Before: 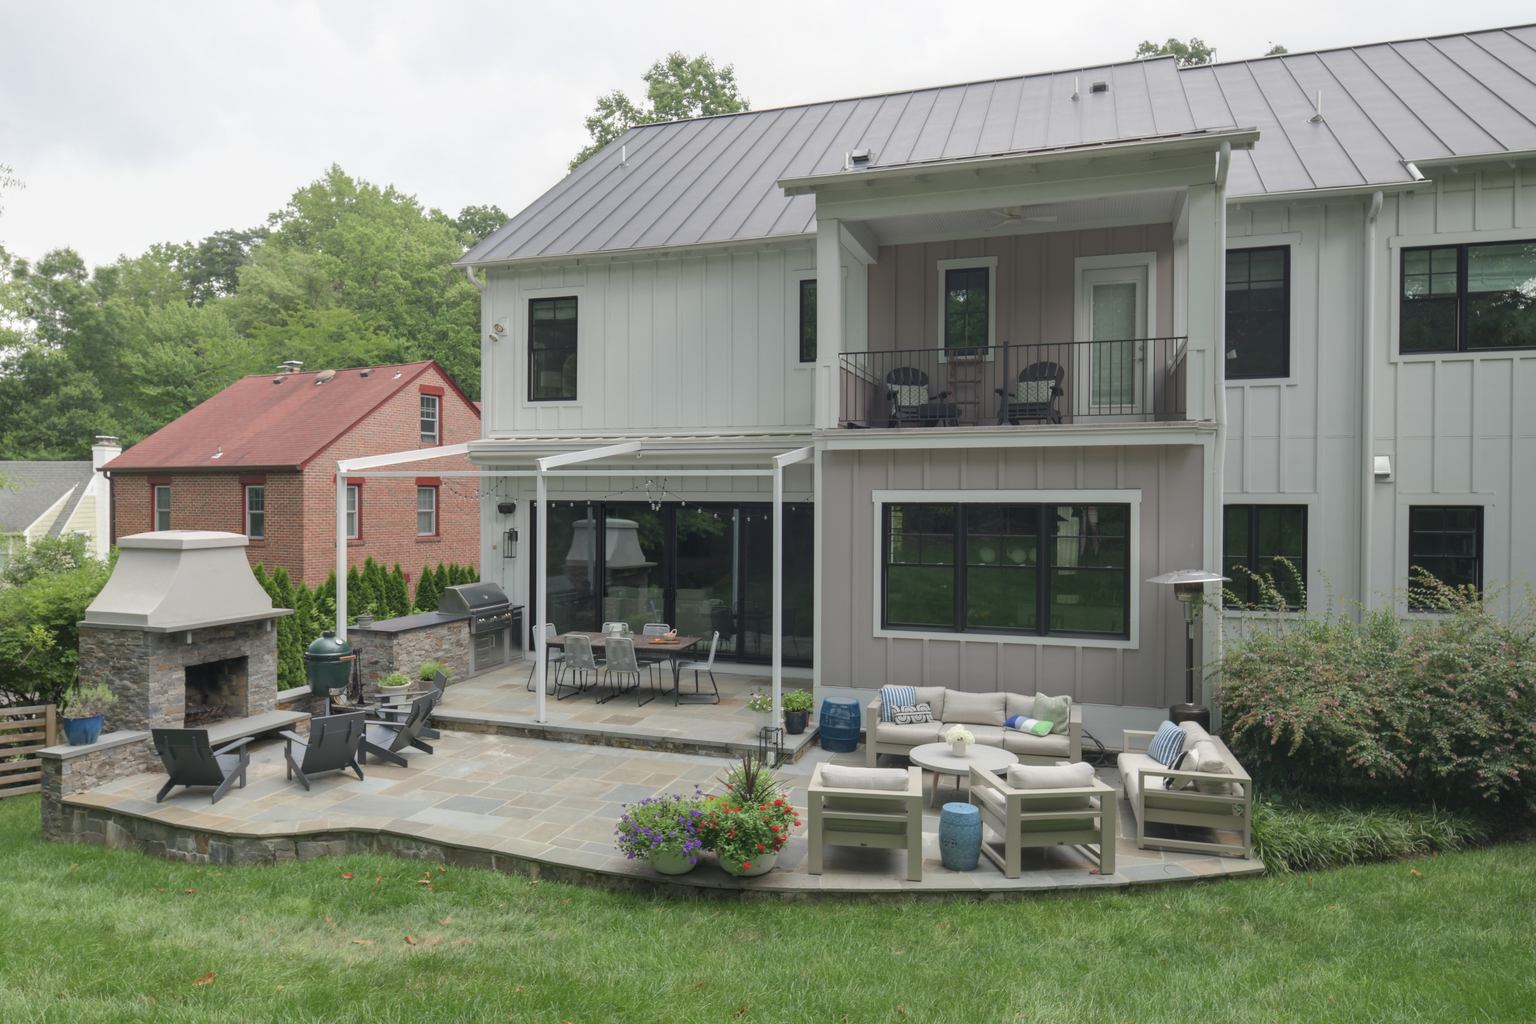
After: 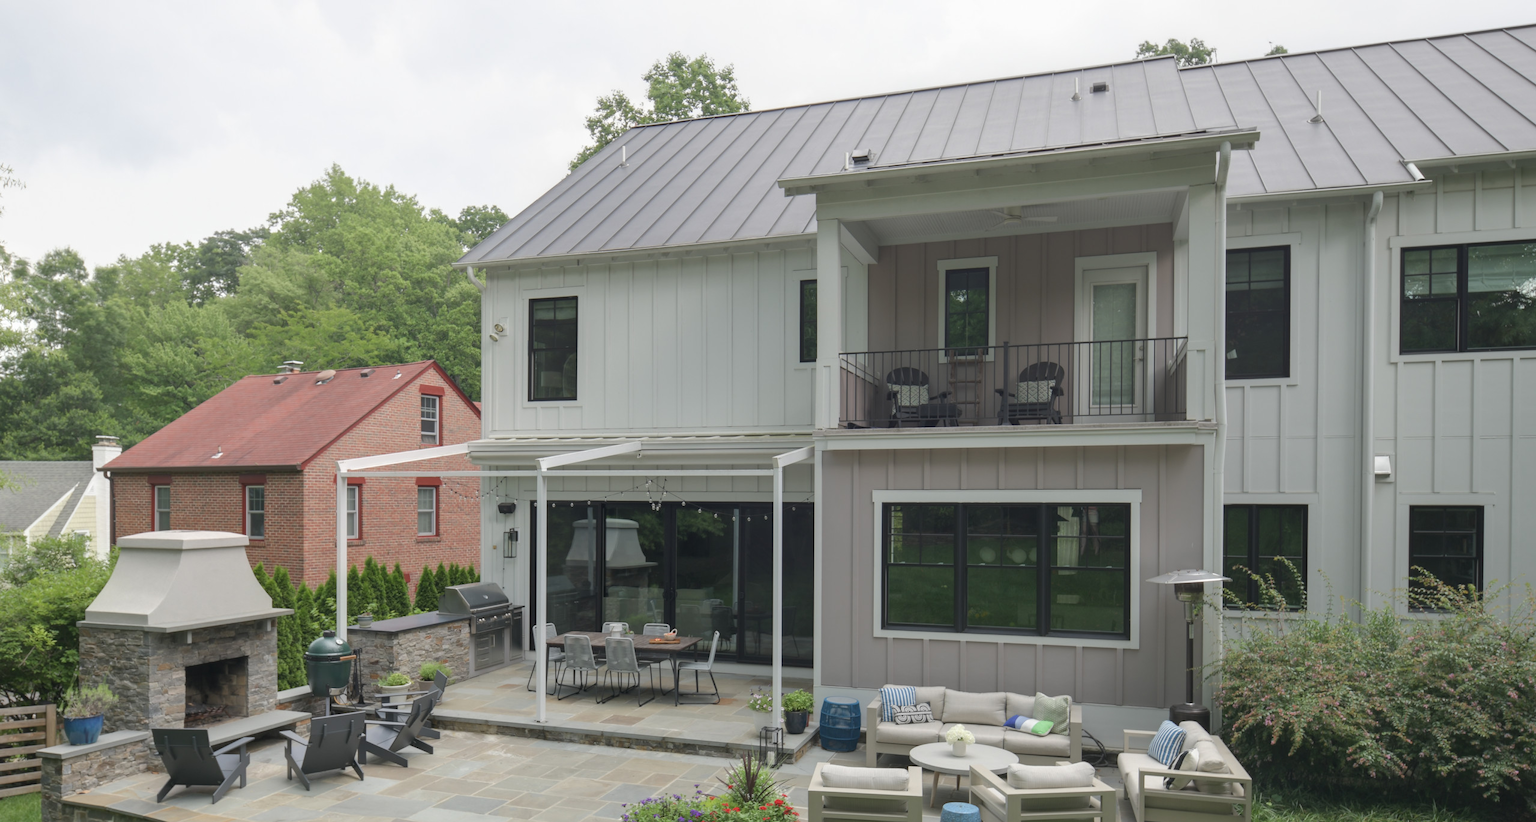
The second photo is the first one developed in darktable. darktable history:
crop: bottom 19.614%
